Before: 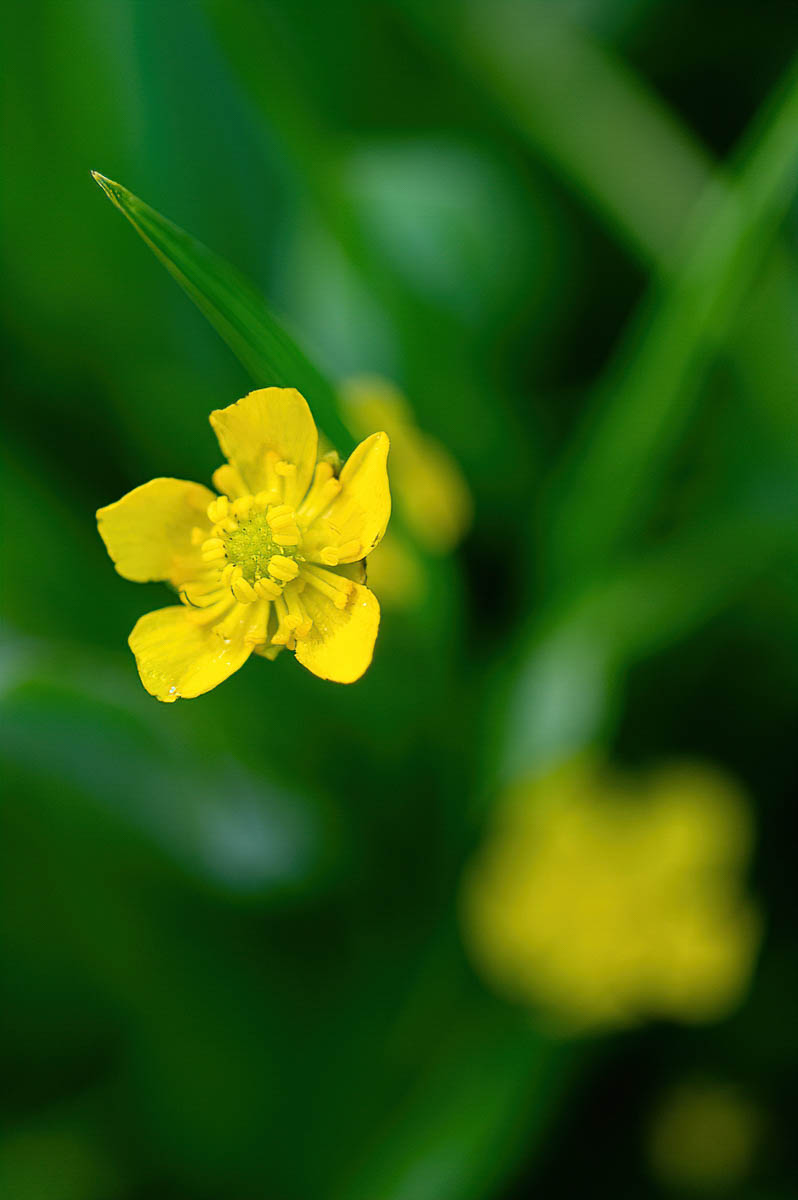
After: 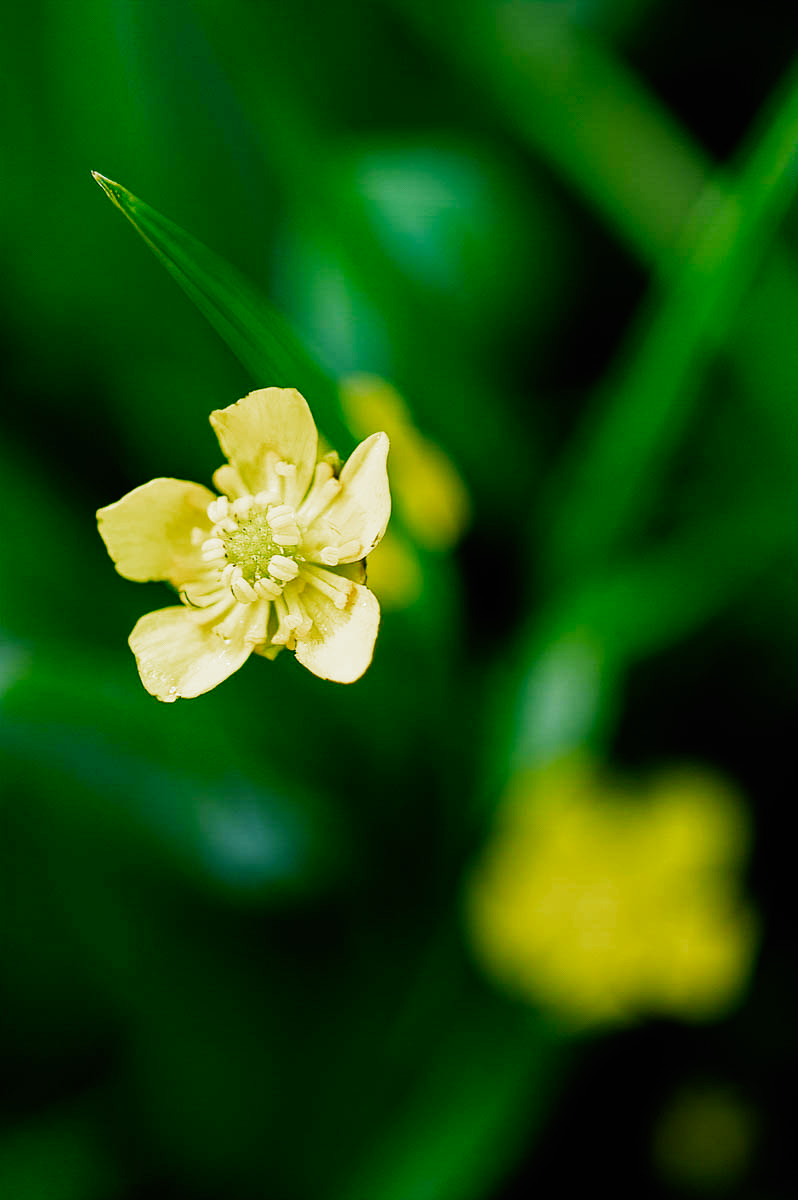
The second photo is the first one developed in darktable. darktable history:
filmic rgb: black relative exposure -6.43 EV, white relative exposure 2.43 EV, threshold 3 EV, hardness 5.27, latitude 0.1%, contrast 1.425, highlights saturation mix 2%, preserve chrominance no, color science v5 (2021), contrast in shadows safe, contrast in highlights safe, enable highlight reconstruction true
white balance: red 0.983, blue 1.036
